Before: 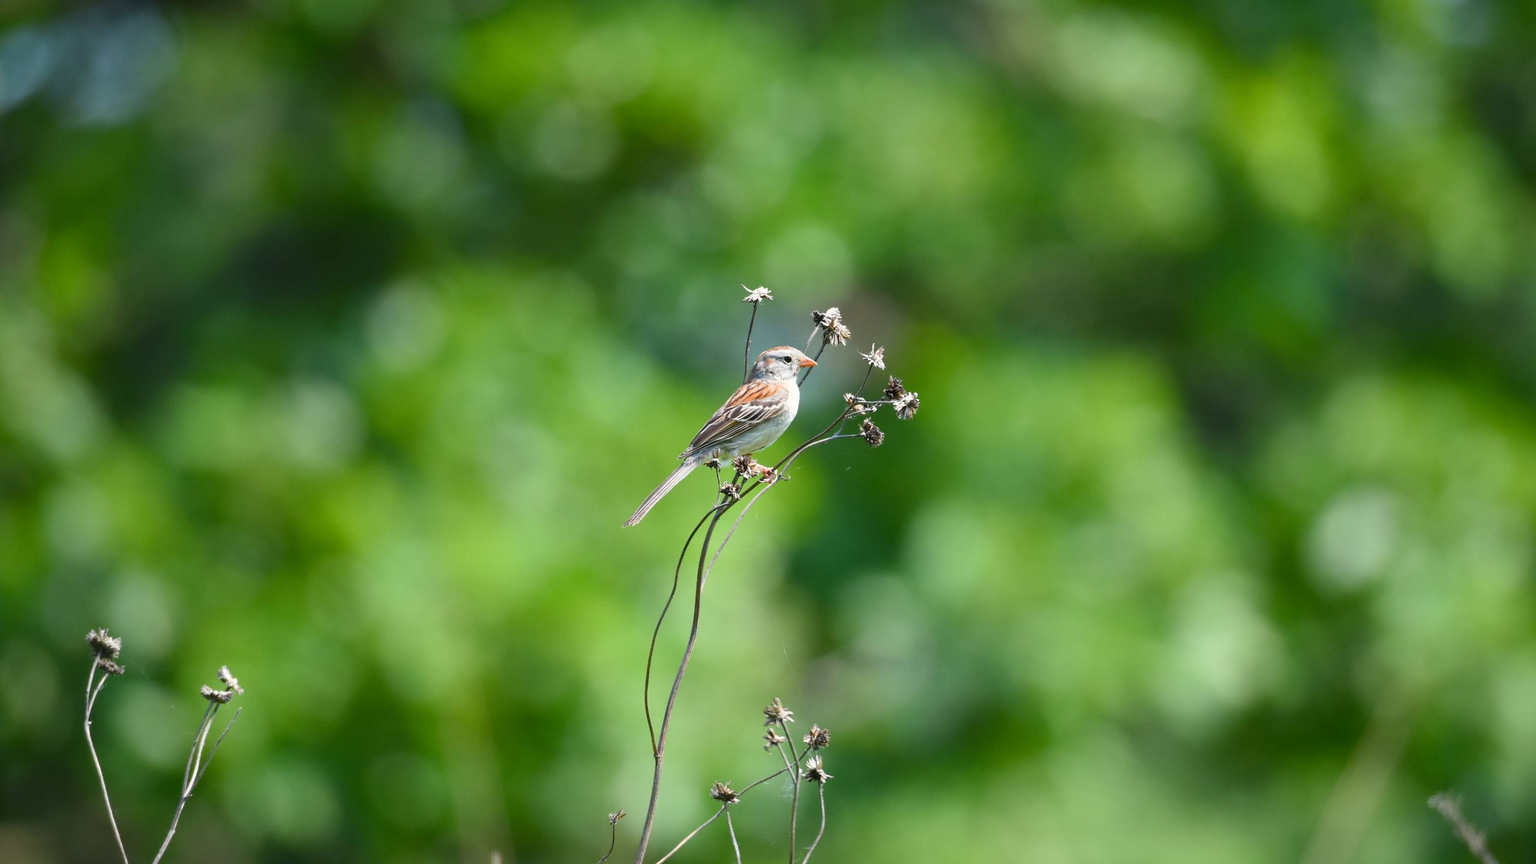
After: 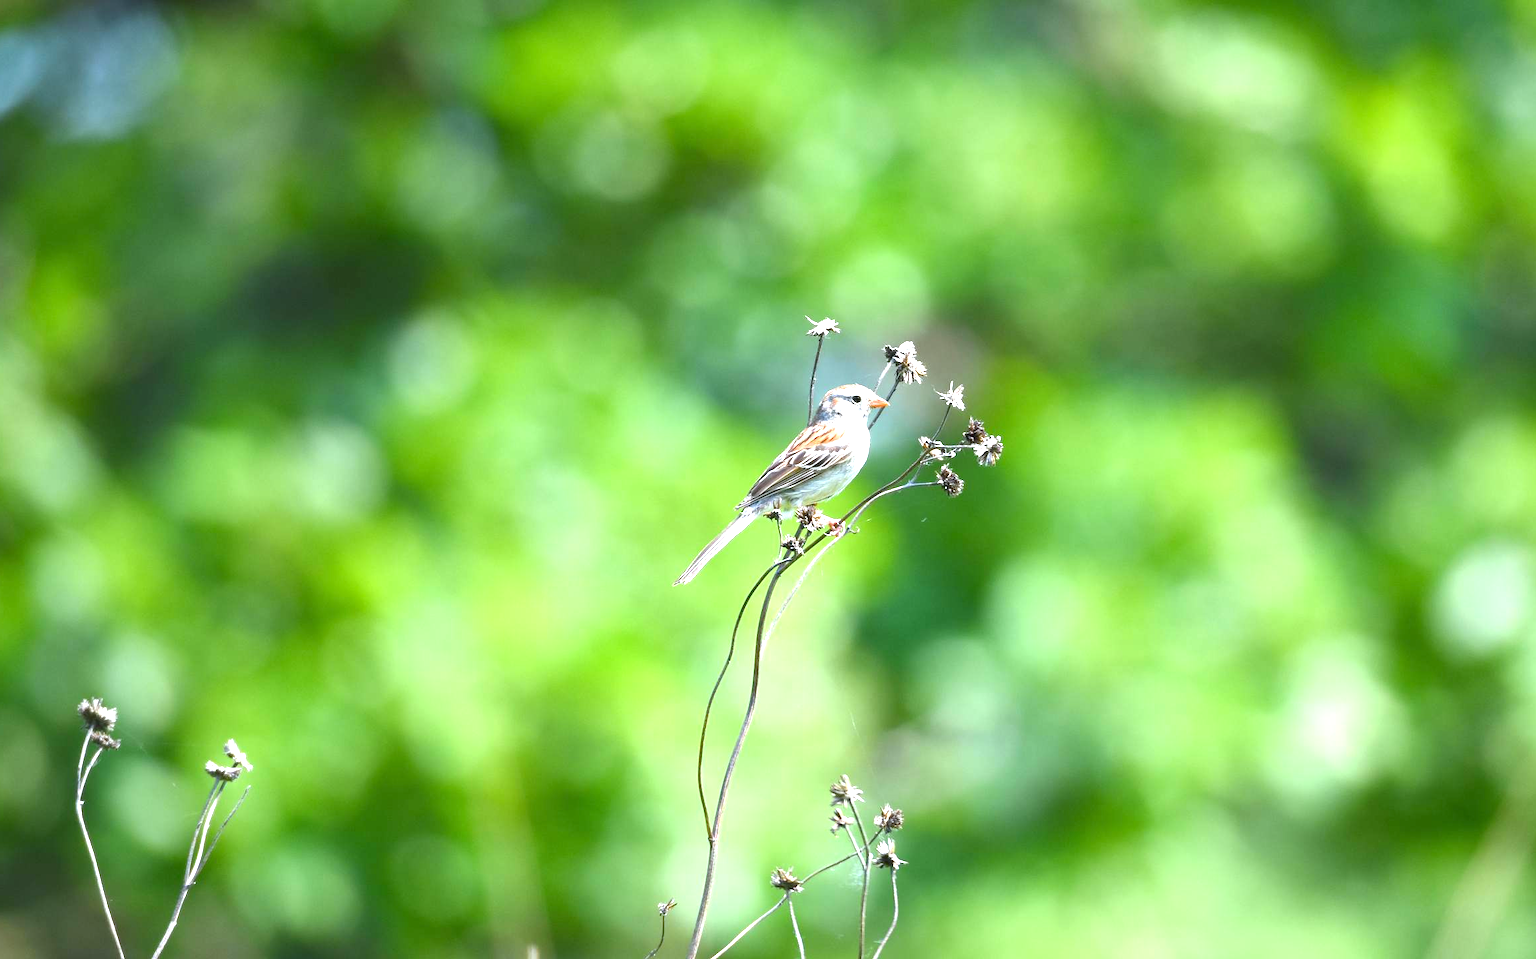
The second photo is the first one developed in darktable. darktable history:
white balance: red 0.967, blue 1.049
exposure: exposure 1.25 EV, compensate exposure bias true, compensate highlight preservation false
crop and rotate: left 1.088%, right 8.807%
